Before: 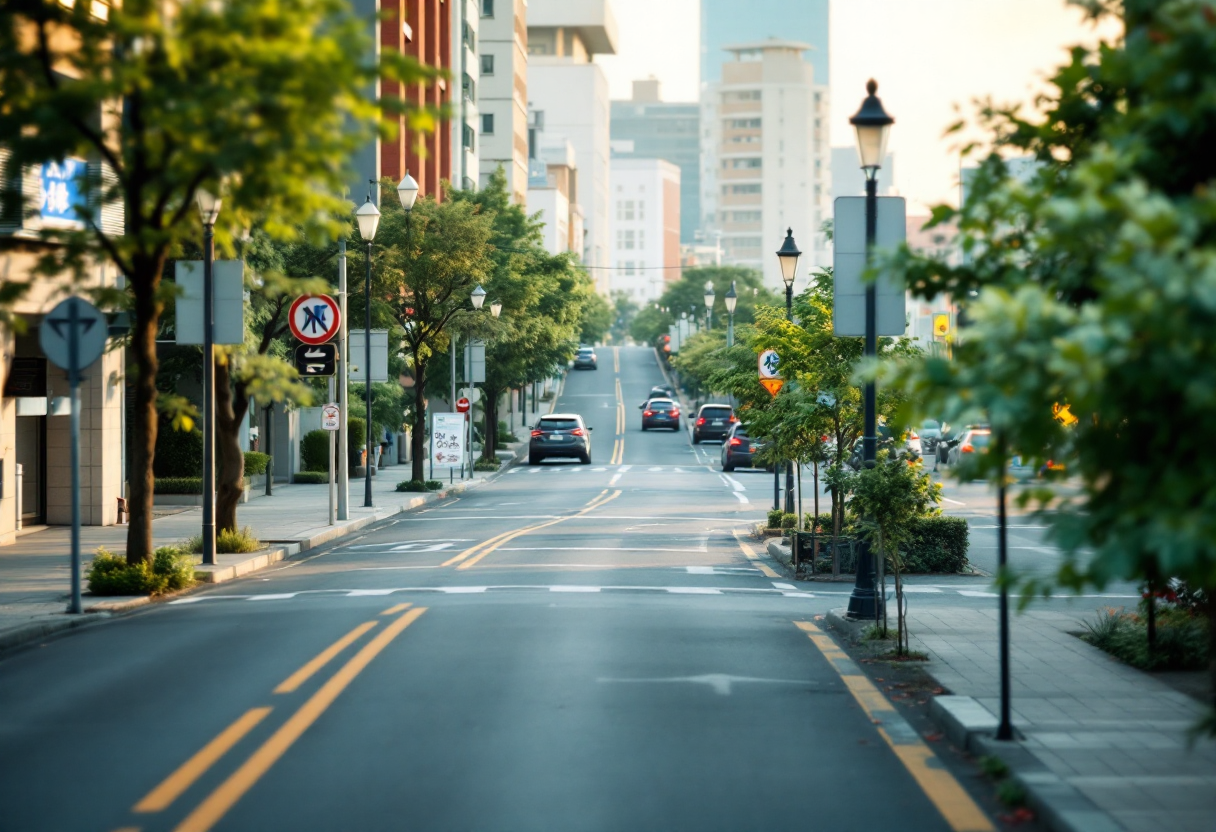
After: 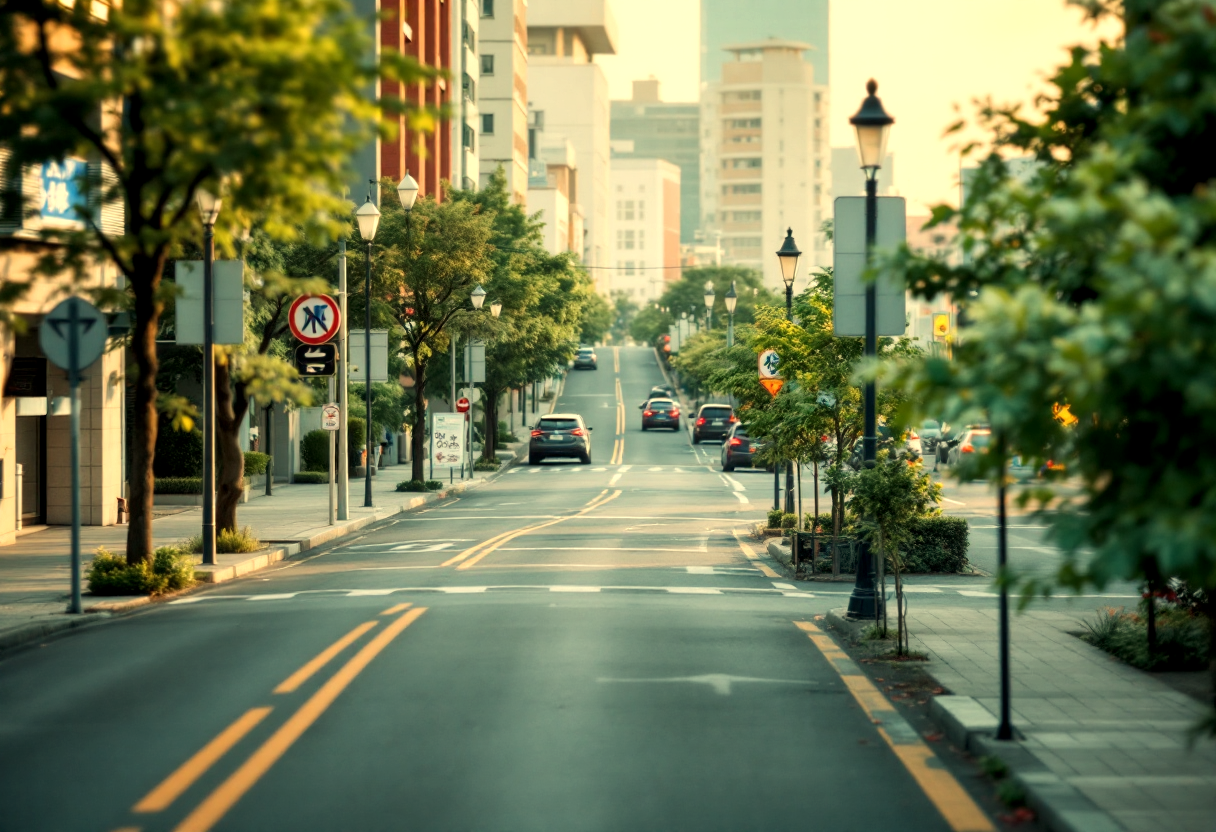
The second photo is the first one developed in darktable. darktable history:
local contrast: highlights 100%, shadows 100%, detail 131%, midtone range 0.2
white balance: red 1.08, blue 0.791
